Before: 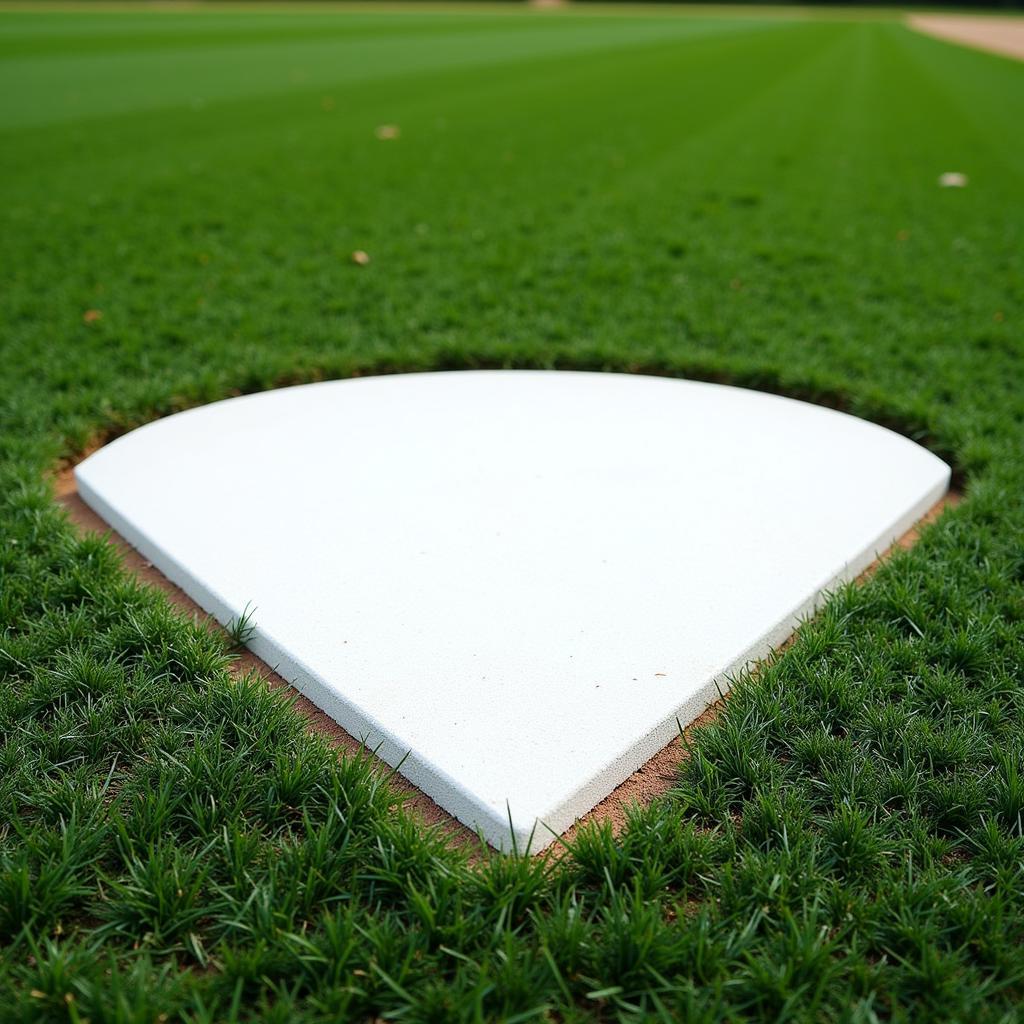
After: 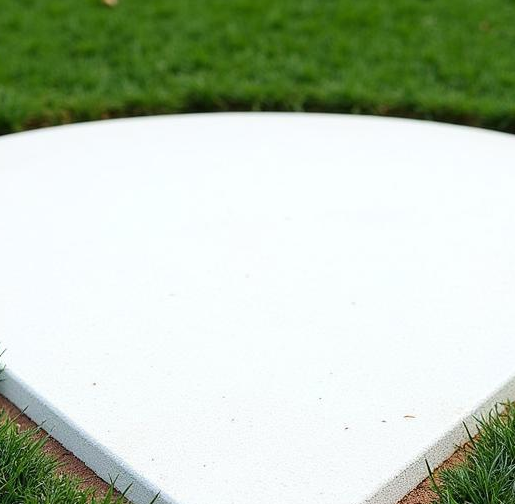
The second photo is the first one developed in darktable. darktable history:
crop: left 24.552%, top 25.214%, right 25.144%, bottom 25.509%
